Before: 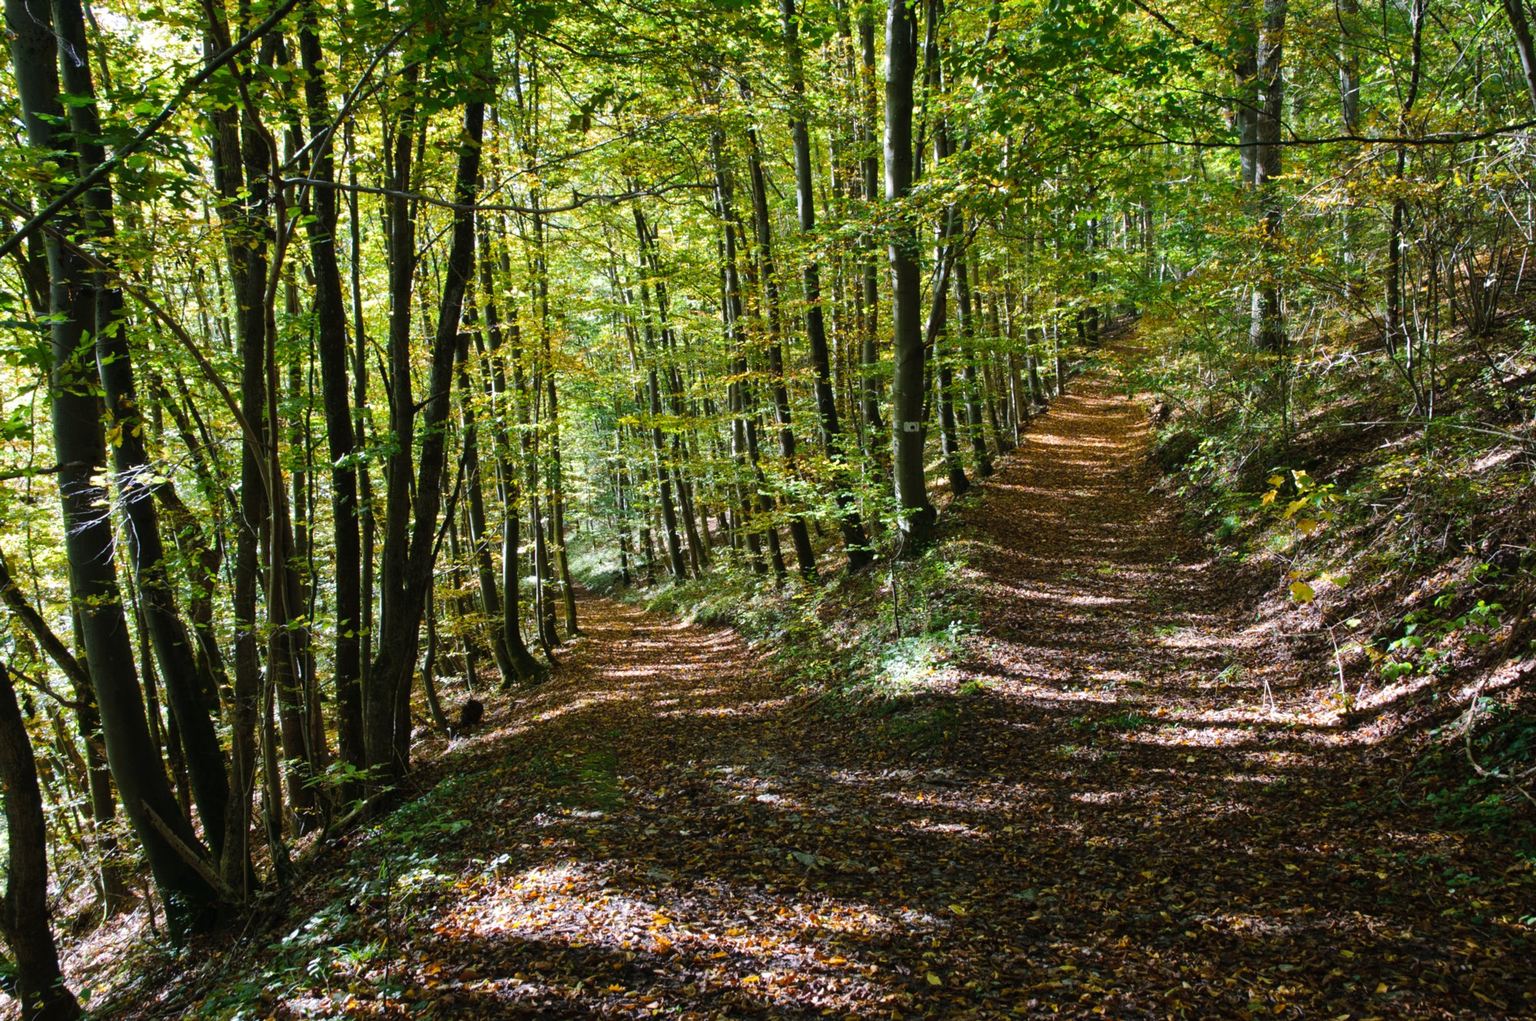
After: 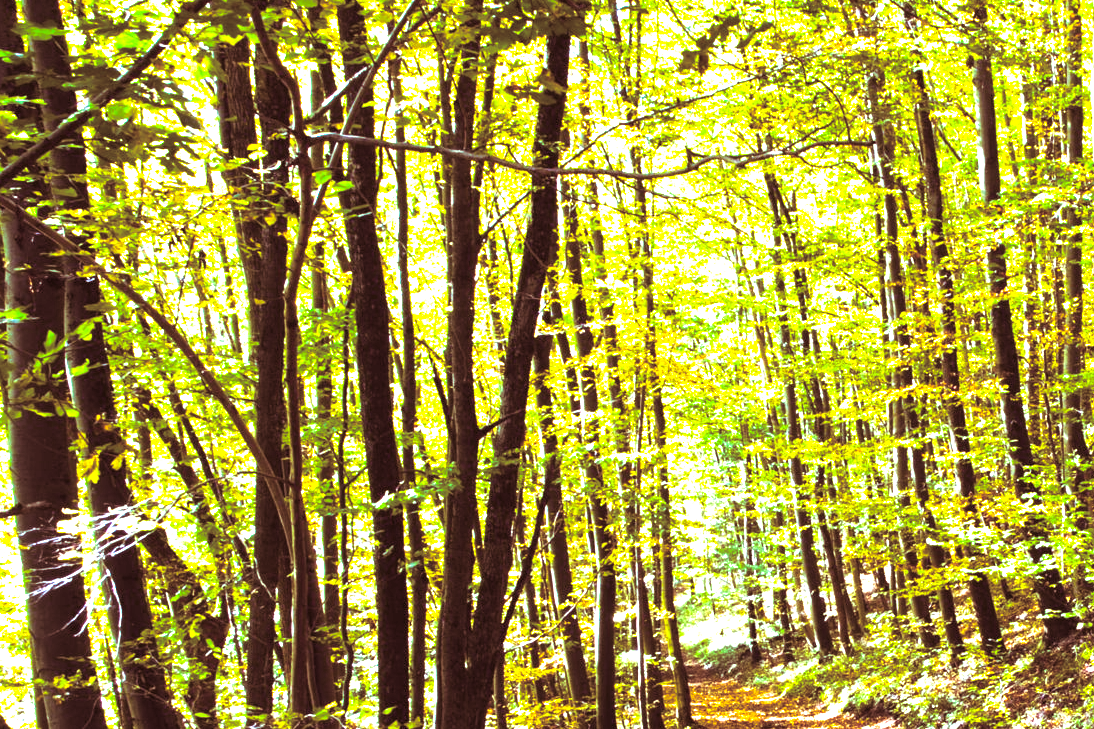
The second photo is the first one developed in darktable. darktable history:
exposure: black level correction 0, exposure 2 EV, compensate highlight preservation false
crop and rotate: left 3.047%, top 7.509%, right 42.236%, bottom 37.598%
split-toning: highlights › hue 187.2°, highlights › saturation 0.83, balance -68.05, compress 56.43%
color balance rgb: linear chroma grading › global chroma 15%, perceptual saturation grading › global saturation 30%
